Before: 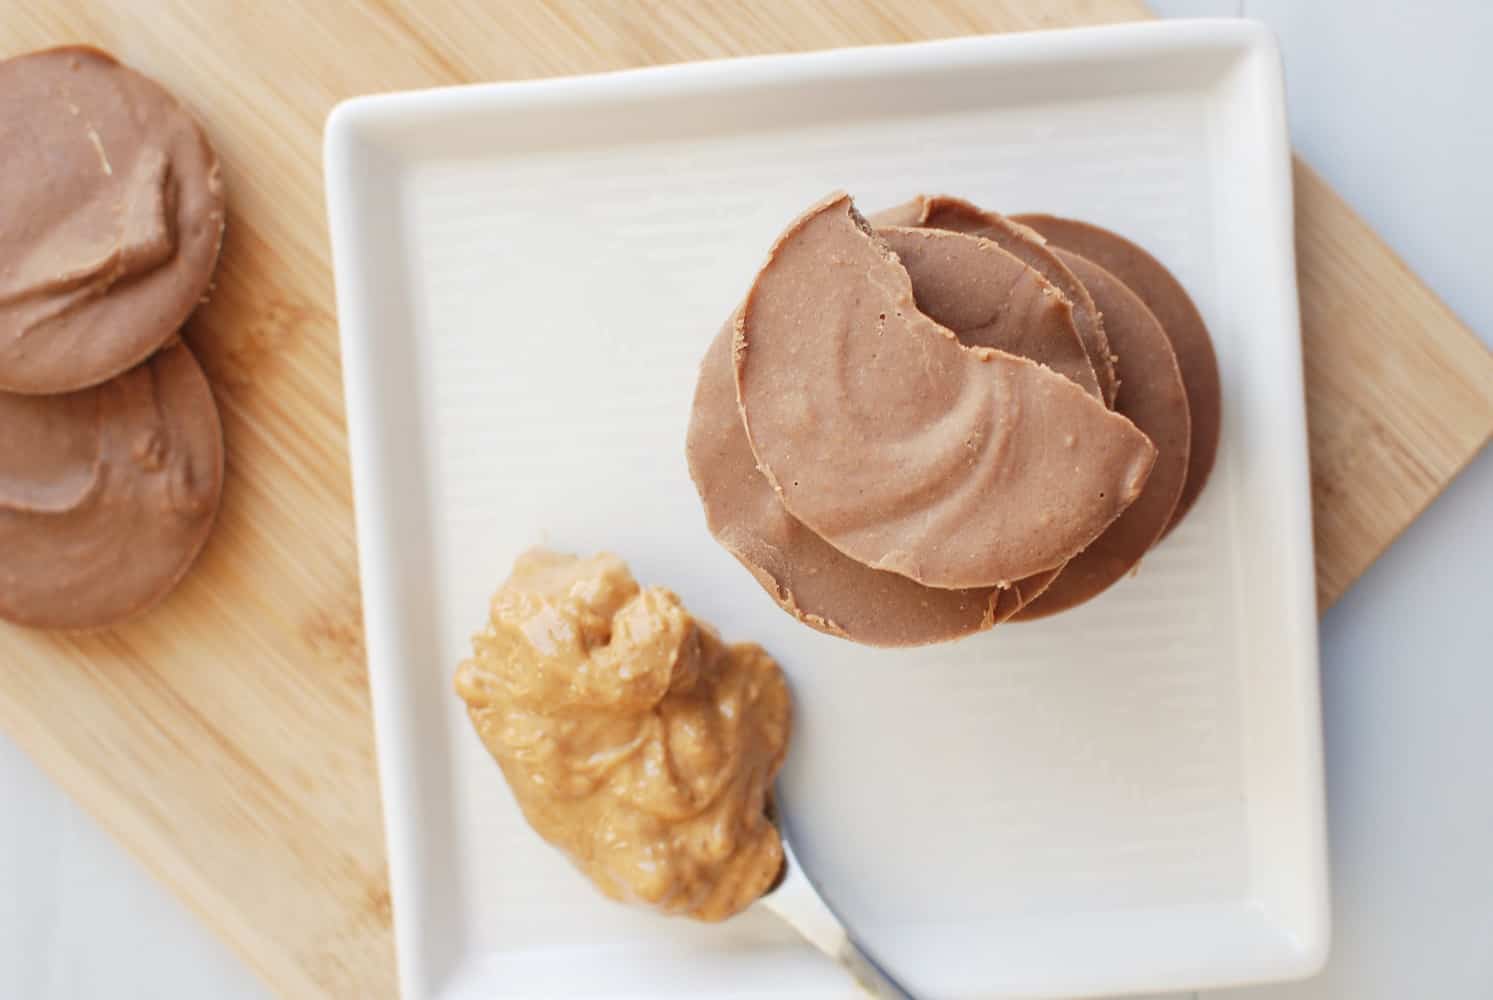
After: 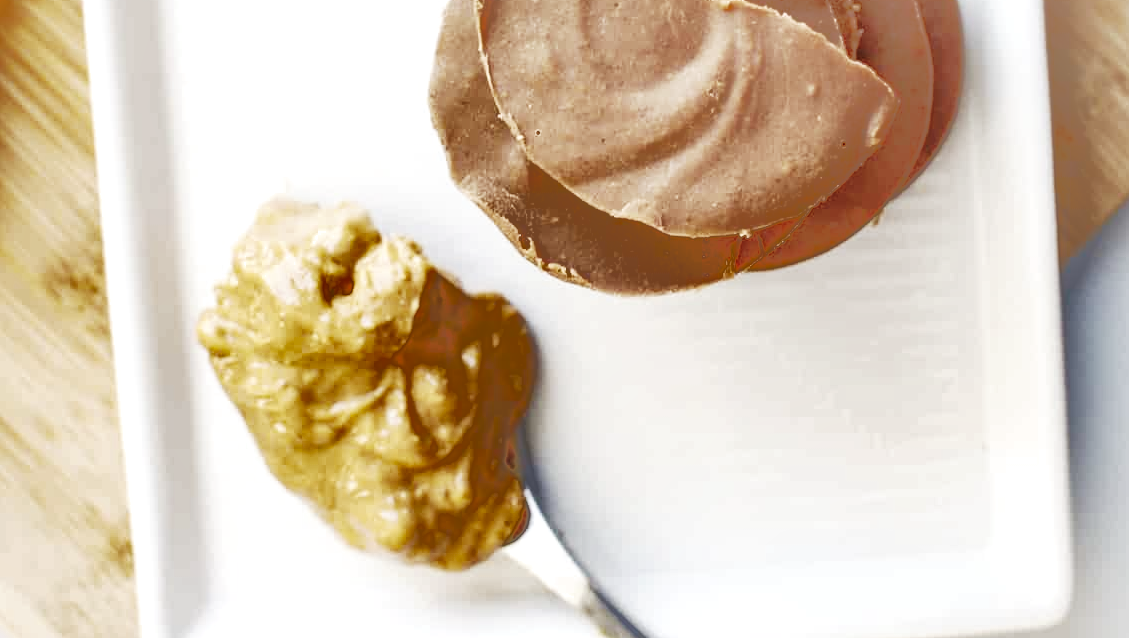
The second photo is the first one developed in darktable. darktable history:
shadows and highlights: shadows 38.43, highlights -74.54
crop and rotate: left 17.299%, top 35.115%, right 7.015%, bottom 1.024%
exposure: black level correction 0.003, exposure 0.383 EV, compensate highlight preservation false
contrast brightness saturation: saturation -0.17
base curve: curves: ch0 [(0, 0) (0.028, 0.03) (0.121, 0.232) (0.46, 0.748) (0.859, 0.968) (1, 1)], preserve colors none
